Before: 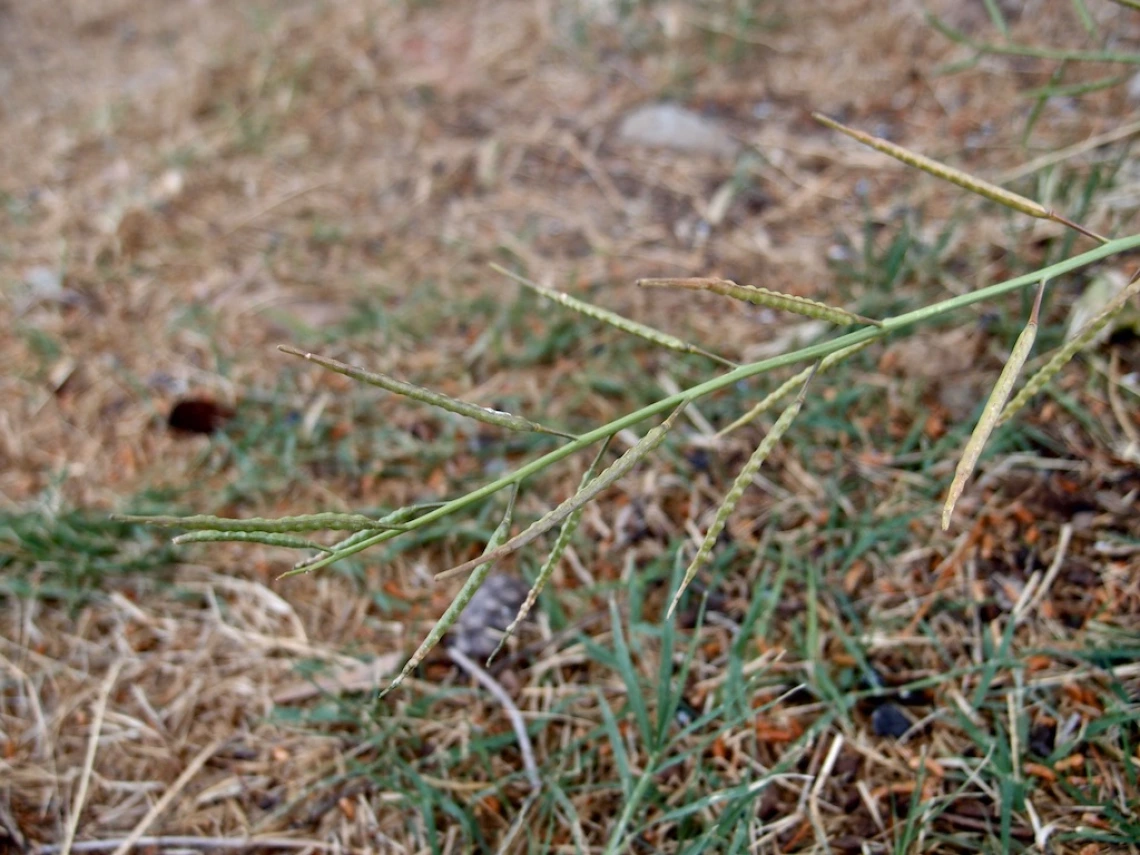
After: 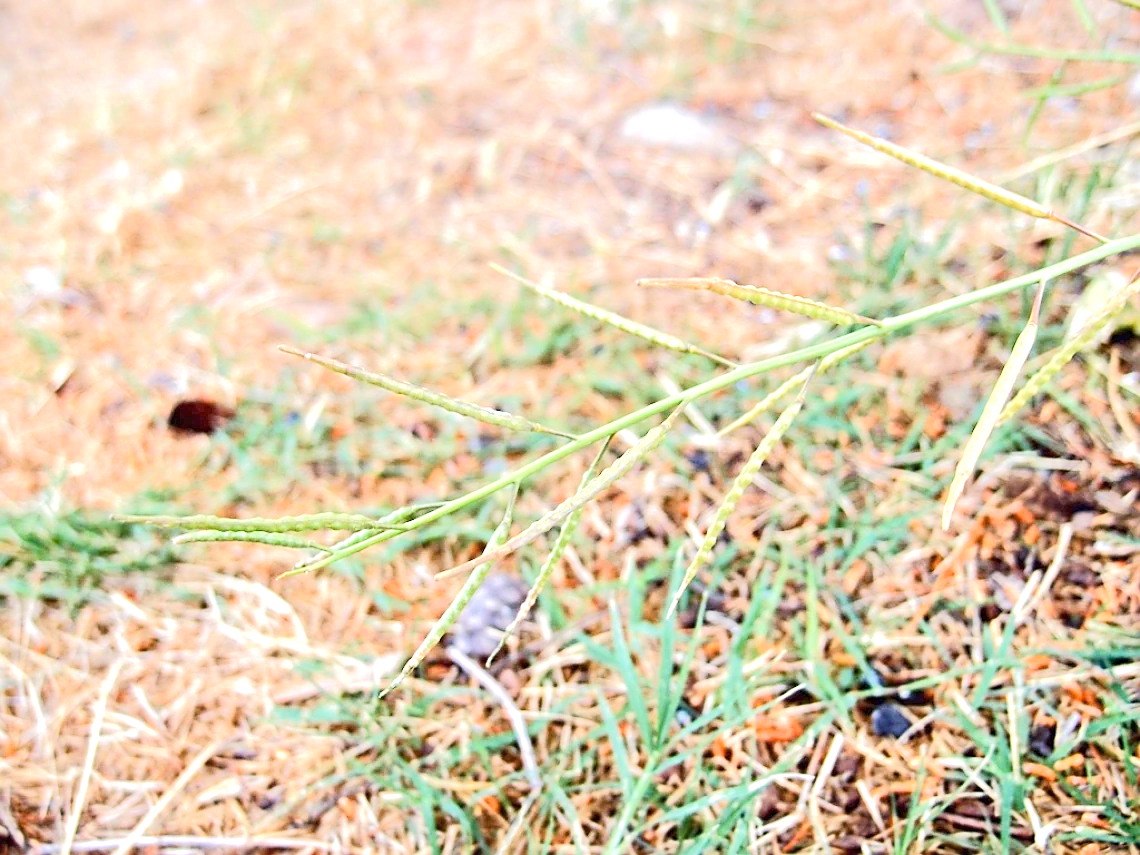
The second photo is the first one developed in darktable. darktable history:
sharpen: on, module defaults
exposure: black level correction 0, exposure 0.499 EV, compensate highlight preservation false
tone equalizer: -8 EV 1.99 EV, -7 EV 1.97 EV, -6 EV 1.97 EV, -5 EV 1.96 EV, -4 EV 1.98 EV, -3 EV 1.5 EV, -2 EV 0.972 EV, -1 EV 0.519 EV, edges refinement/feathering 500, mask exposure compensation -1.57 EV, preserve details no
